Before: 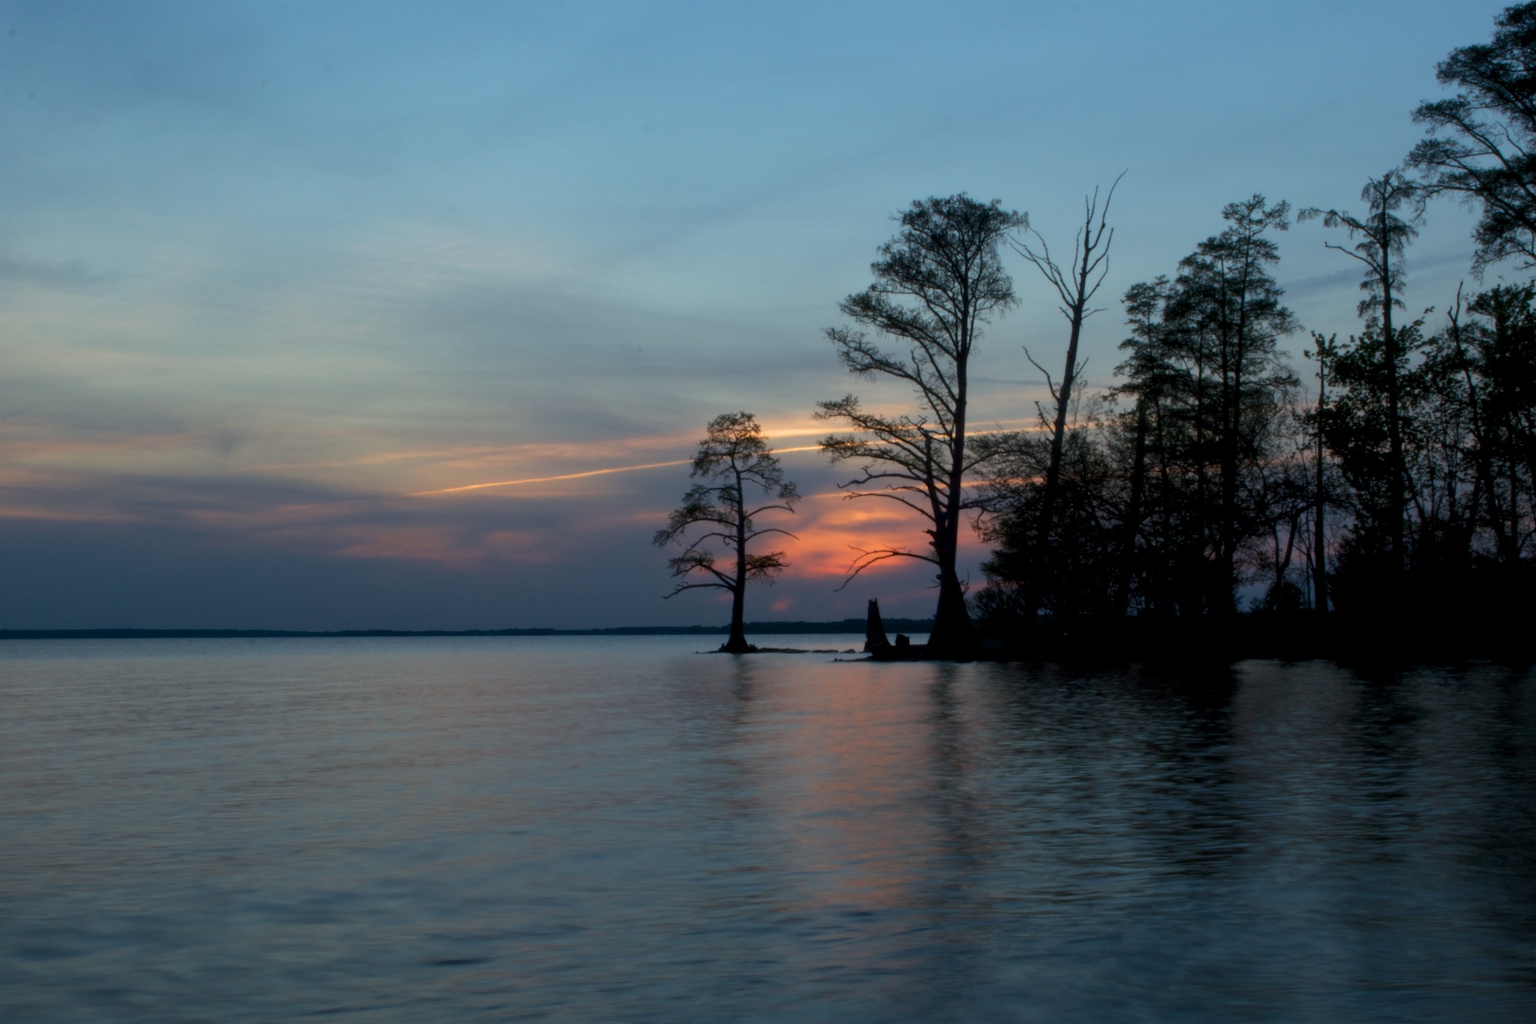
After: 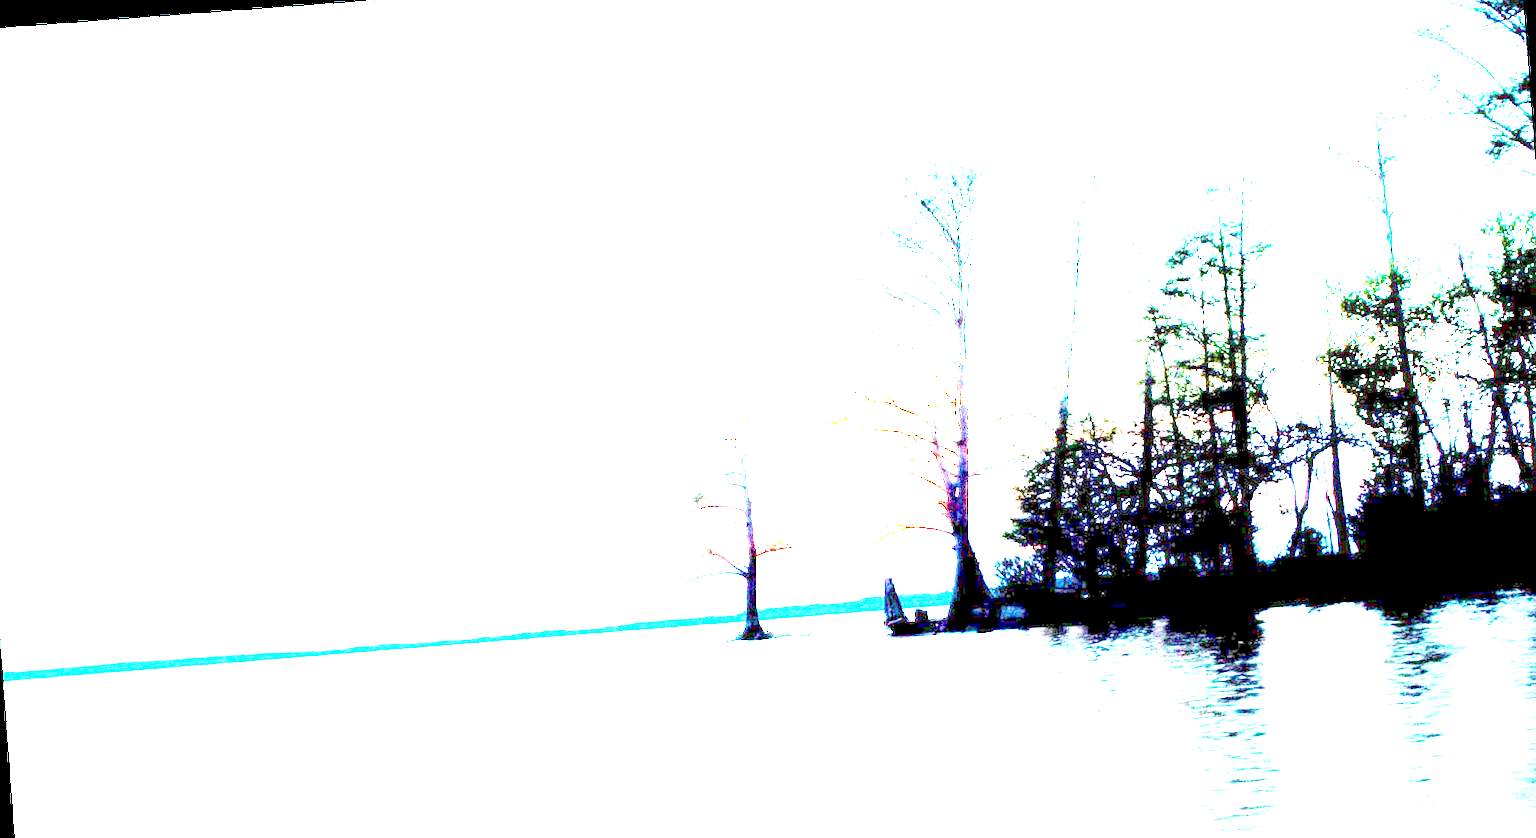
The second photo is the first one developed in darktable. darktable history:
rotate and perspective: rotation -4.25°, automatic cropping off
crop: left 2.737%, top 7.287%, right 3.421%, bottom 20.179%
exposure: exposure 8 EV, compensate highlight preservation false
